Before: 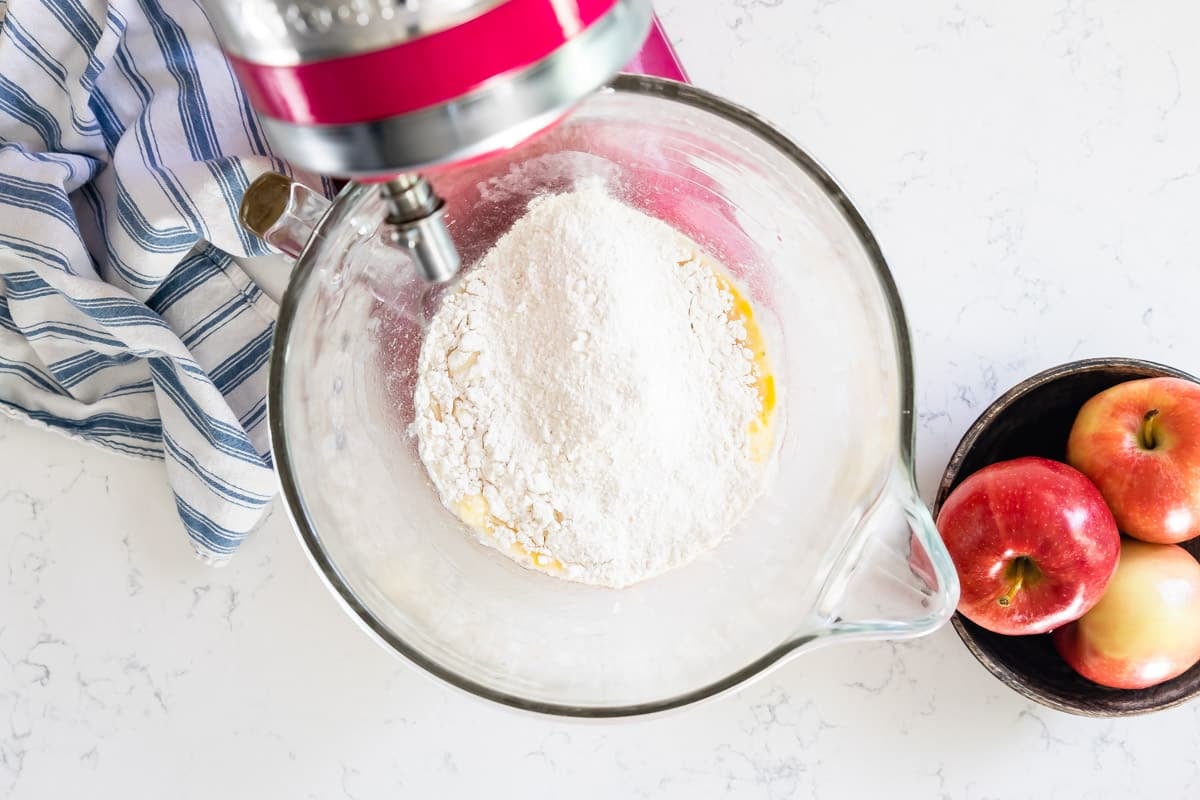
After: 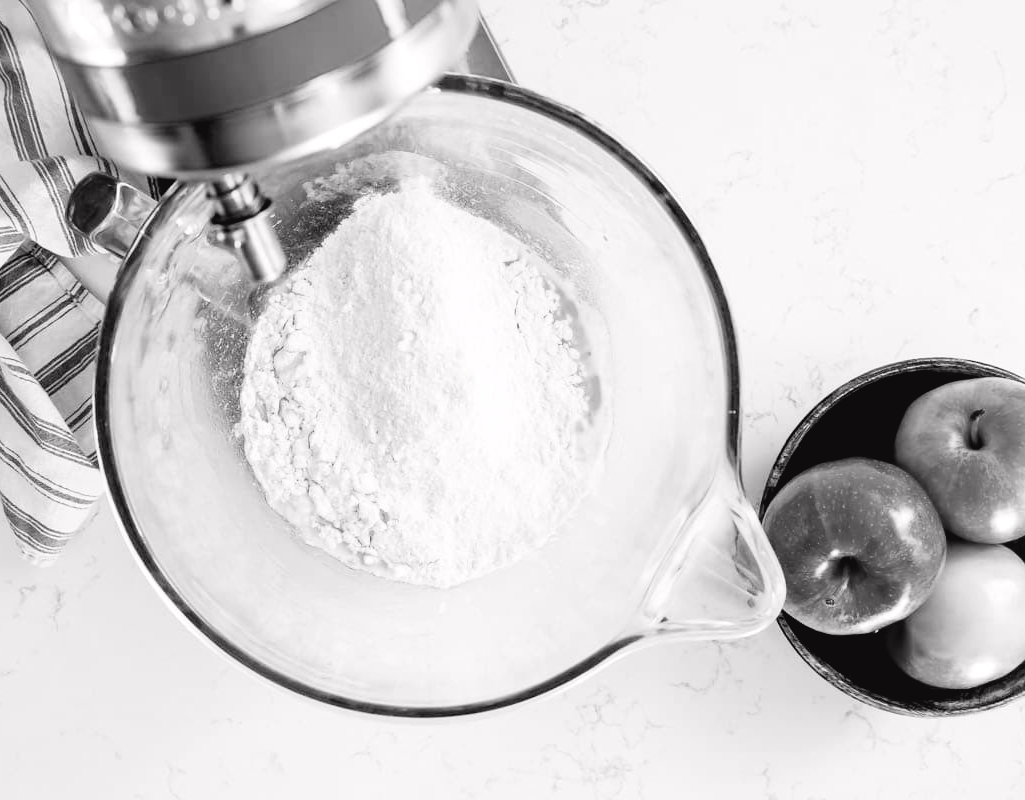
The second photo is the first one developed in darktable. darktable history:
tone curve: curves: ch0 [(0, 0.036) (0.119, 0.115) (0.466, 0.498) (0.715, 0.767) (0.817, 0.865) (1, 0.998)]; ch1 [(0, 0) (0.377, 0.424) (0.442, 0.491) (0.487, 0.502) (0.514, 0.512) (0.536, 0.577) (0.66, 0.724) (1, 1)]; ch2 [(0, 0) (0.38, 0.405) (0.463, 0.443) (0.492, 0.486) (0.526, 0.541) (0.578, 0.598) (1, 1)], color space Lab, independent channels, preserve colors none
exposure: black level correction 0.026, exposure 0.183 EV, compensate highlight preservation false
crop and rotate: left 14.516%
color calibration: output gray [0.253, 0.26, 0.487, 0], illuminant same as pipeline (D50), adaptation XYZ, x 0.346, y 0.358, temperature 5003.26 K, saturation algorithm version 1 (2020)
